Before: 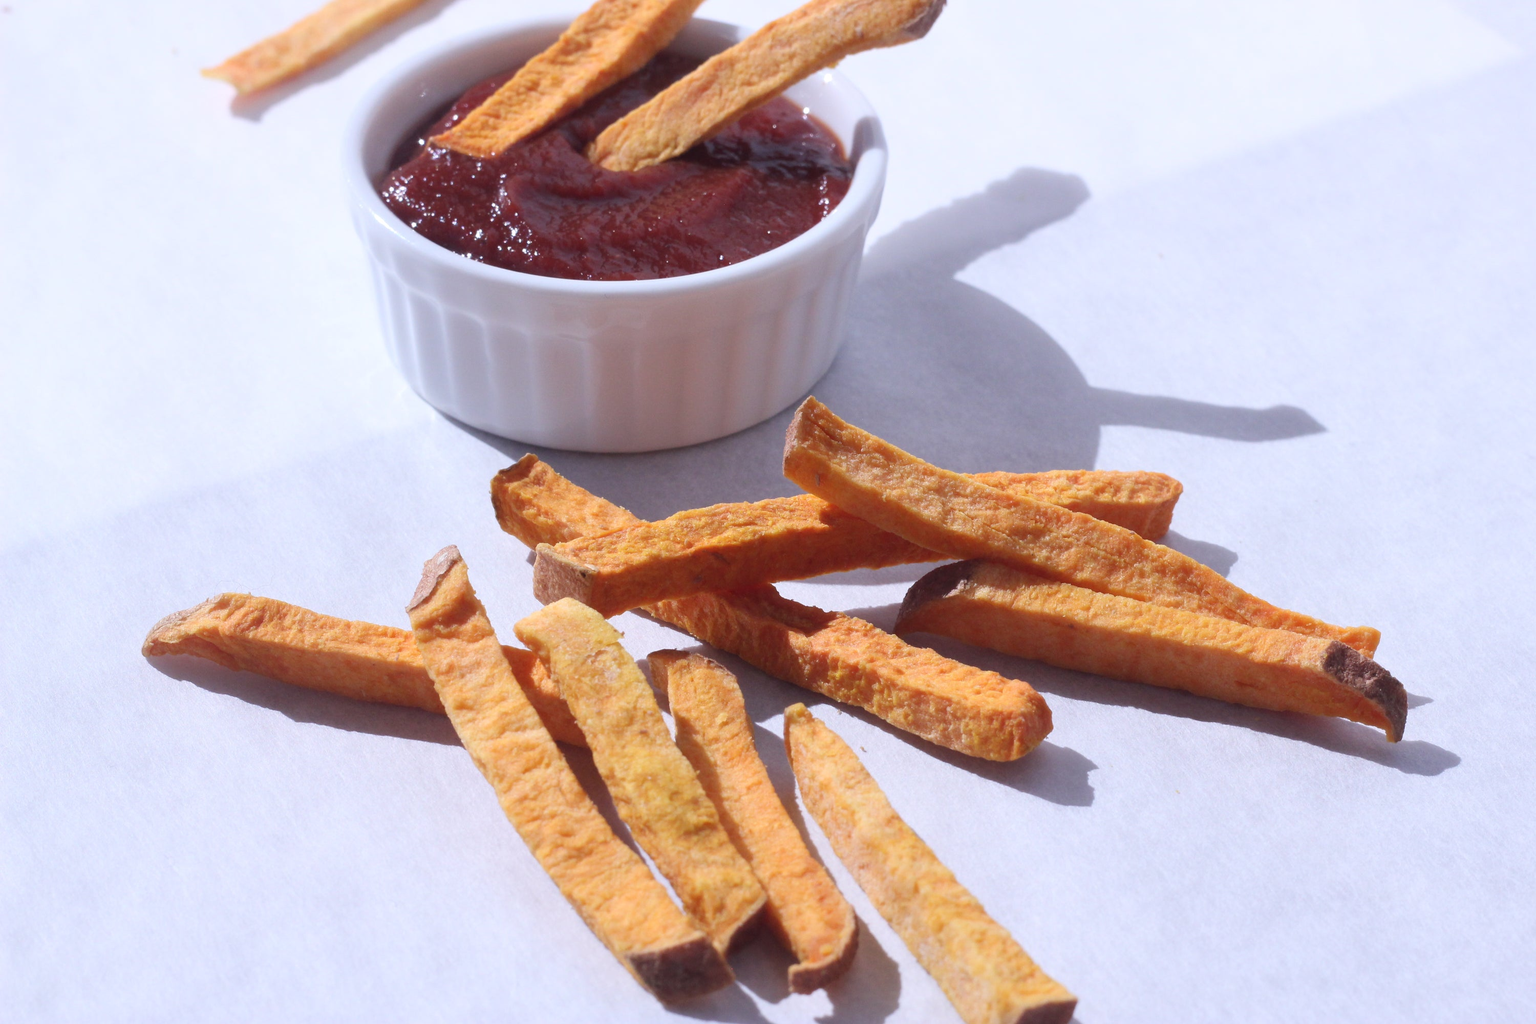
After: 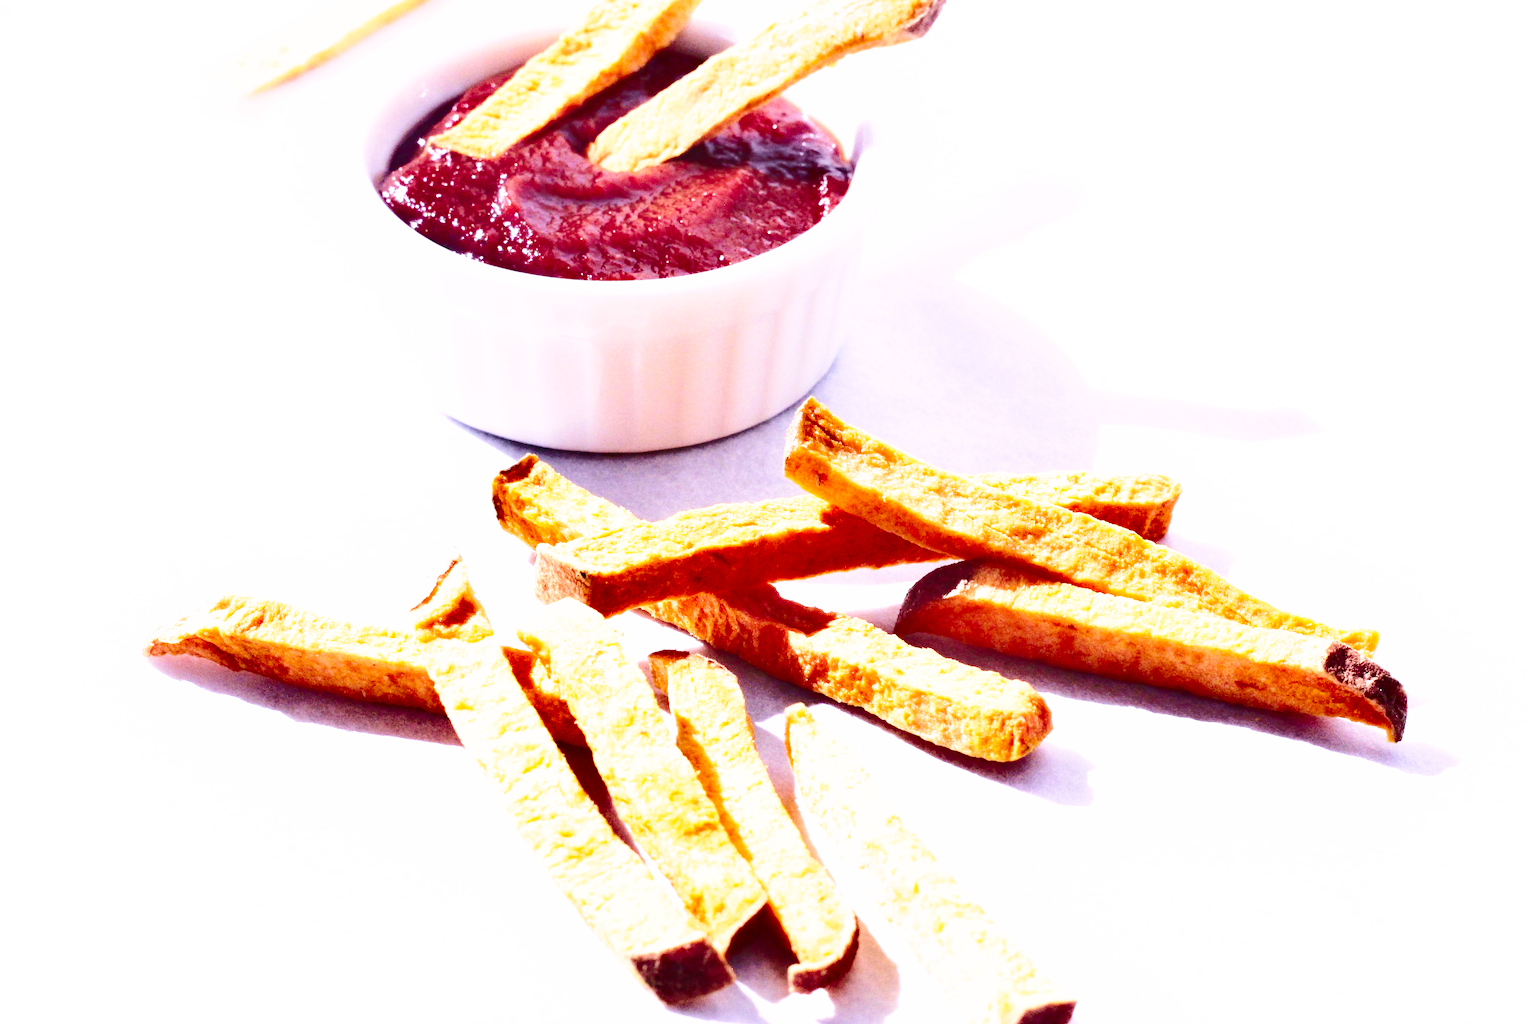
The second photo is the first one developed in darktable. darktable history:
shadows and highlights: radius 108.44, shadows 44.47, highlights -66.12, low approximation 0.01, soften with gaussian
exposure: black level correction 0, exposure 1.168 EV, compensate exposure bias true, compensate highlight preservation false
base curve: curves: ch0 [(0, 0) (0.007, 0.004) (0.027, 0.03) (0.046, 0.07) (0.207, 0.54) (0.442, 0.872) (0.673, 0.972) (1, 1)], preserve colors none
tone curve: curves: ch0 [(0, 0.036) (0.119, 0.115) (0.461, 0.479) (0.715, 0.767) (0.817, 0.865) (1, 0.998)]; ch1 [(0, 0) (0.377, 0.416) (0.44, 0.478) (0.487, 0.498) (0.514, 0.525) (0.538, 0.552) (0.67, 0.688) (1, 1)]; ch2 [(0, 0) (0.38, 0.405) (0.463, 0.445) (0.492, 0.486) (0.524, 0.541) (0.578, 0.59) (0.653, 0.658) (1, 1)], color space Lab, independent channels, preserve colors none
